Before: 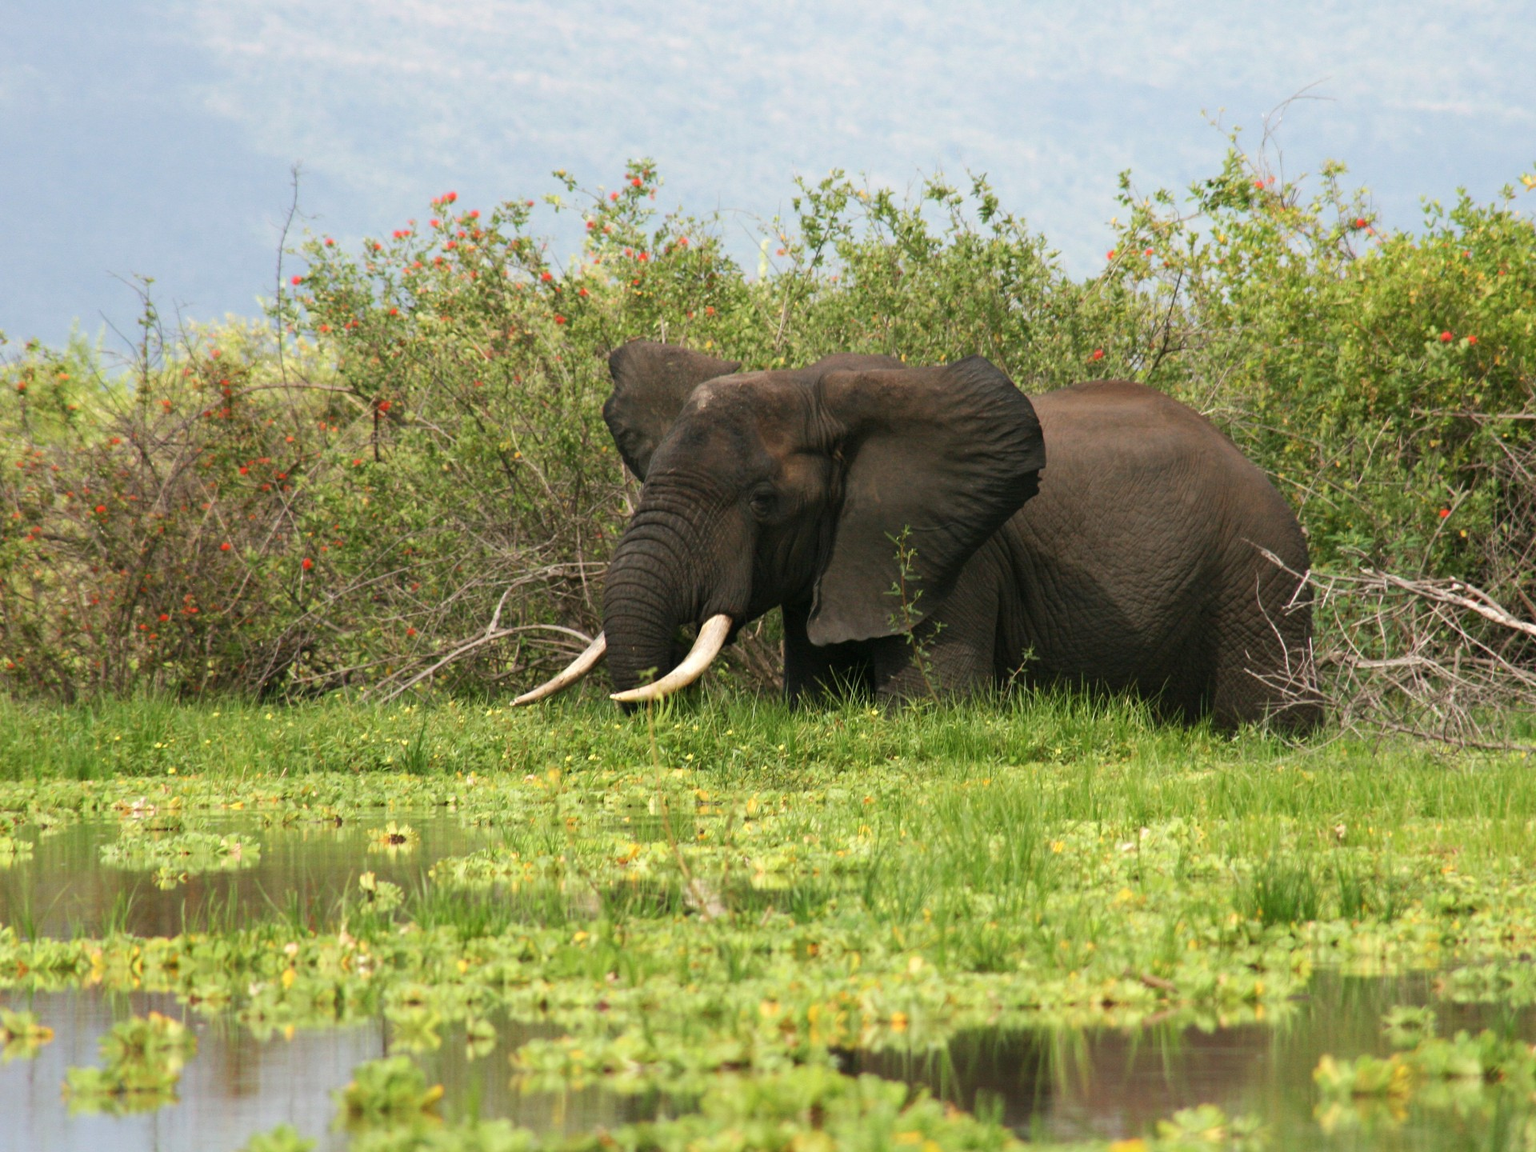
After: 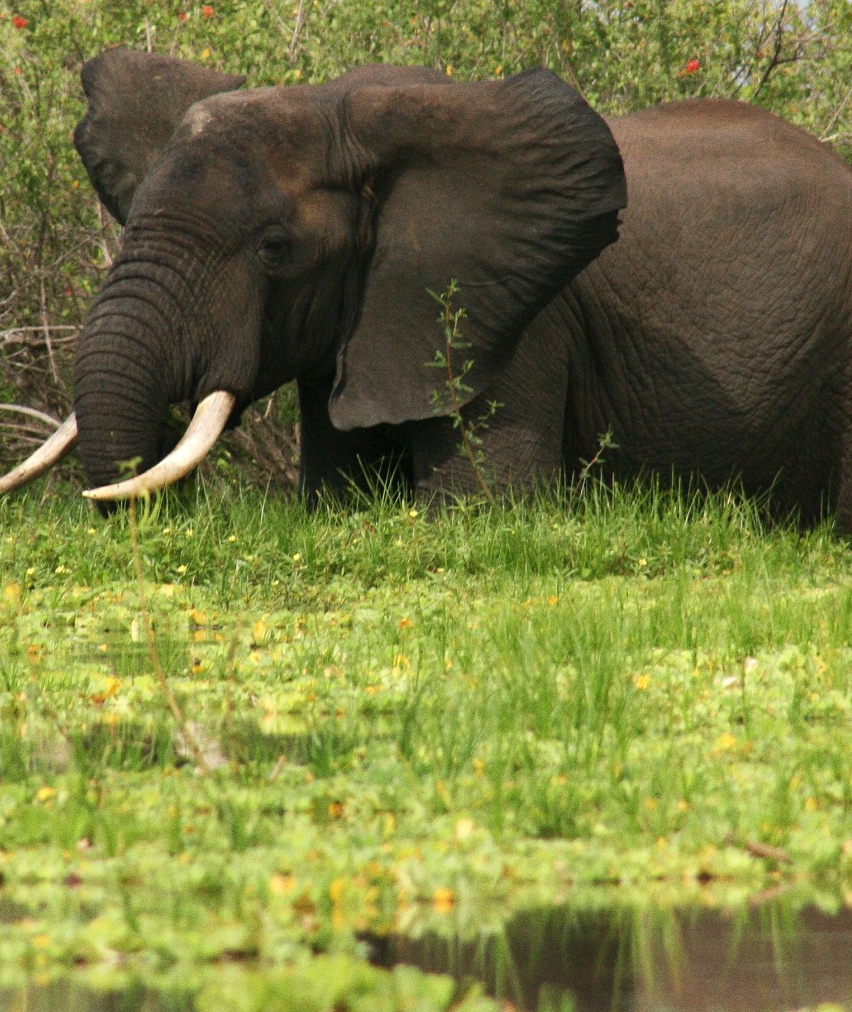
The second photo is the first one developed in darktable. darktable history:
crop: left 35.432%, top 26.233%, right 20.145%, bottom 3.432%
grain: coarseness 0.09 ISO
